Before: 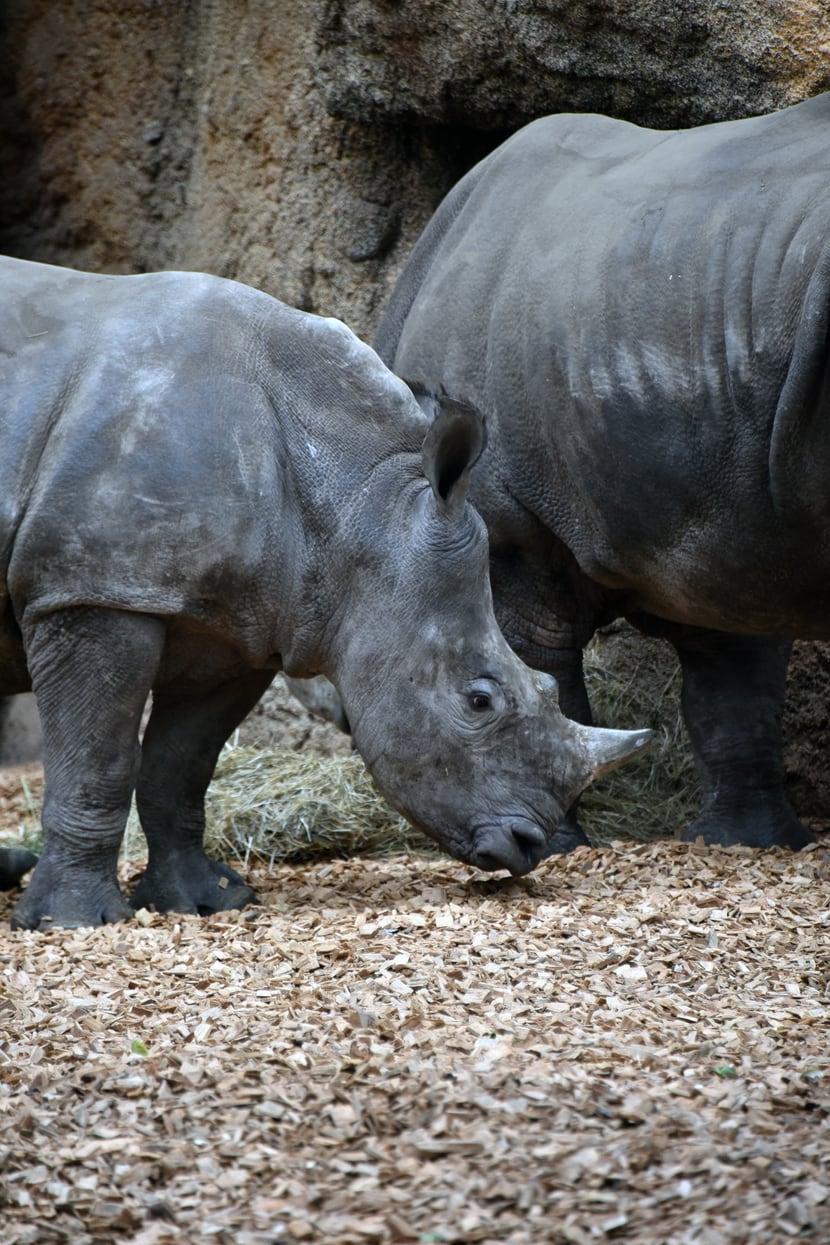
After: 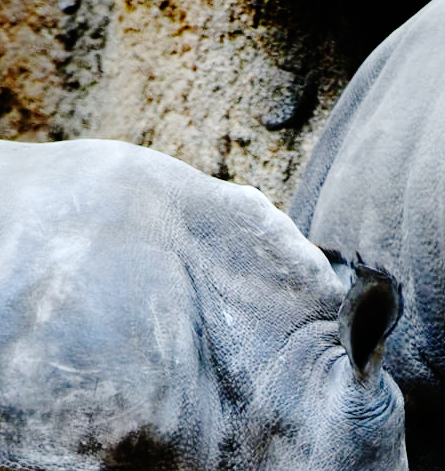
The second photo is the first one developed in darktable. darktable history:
base curve: curves: ch0 [(0, 0) (0.036, 0.01) (0.123, 0.254) (0.258, 0.504) (0.507, 0.748) (1, 1)], preserve colors none
crop: left 10.121%, top 10.631%, right 36.218%, bottom 51.526%
shadows and highlights: shadows -23.08, highlights 46.15, soften with gaussian
exposure: black level correction -0.001, exposure 0.08 EV, compensate highlight preservation false
